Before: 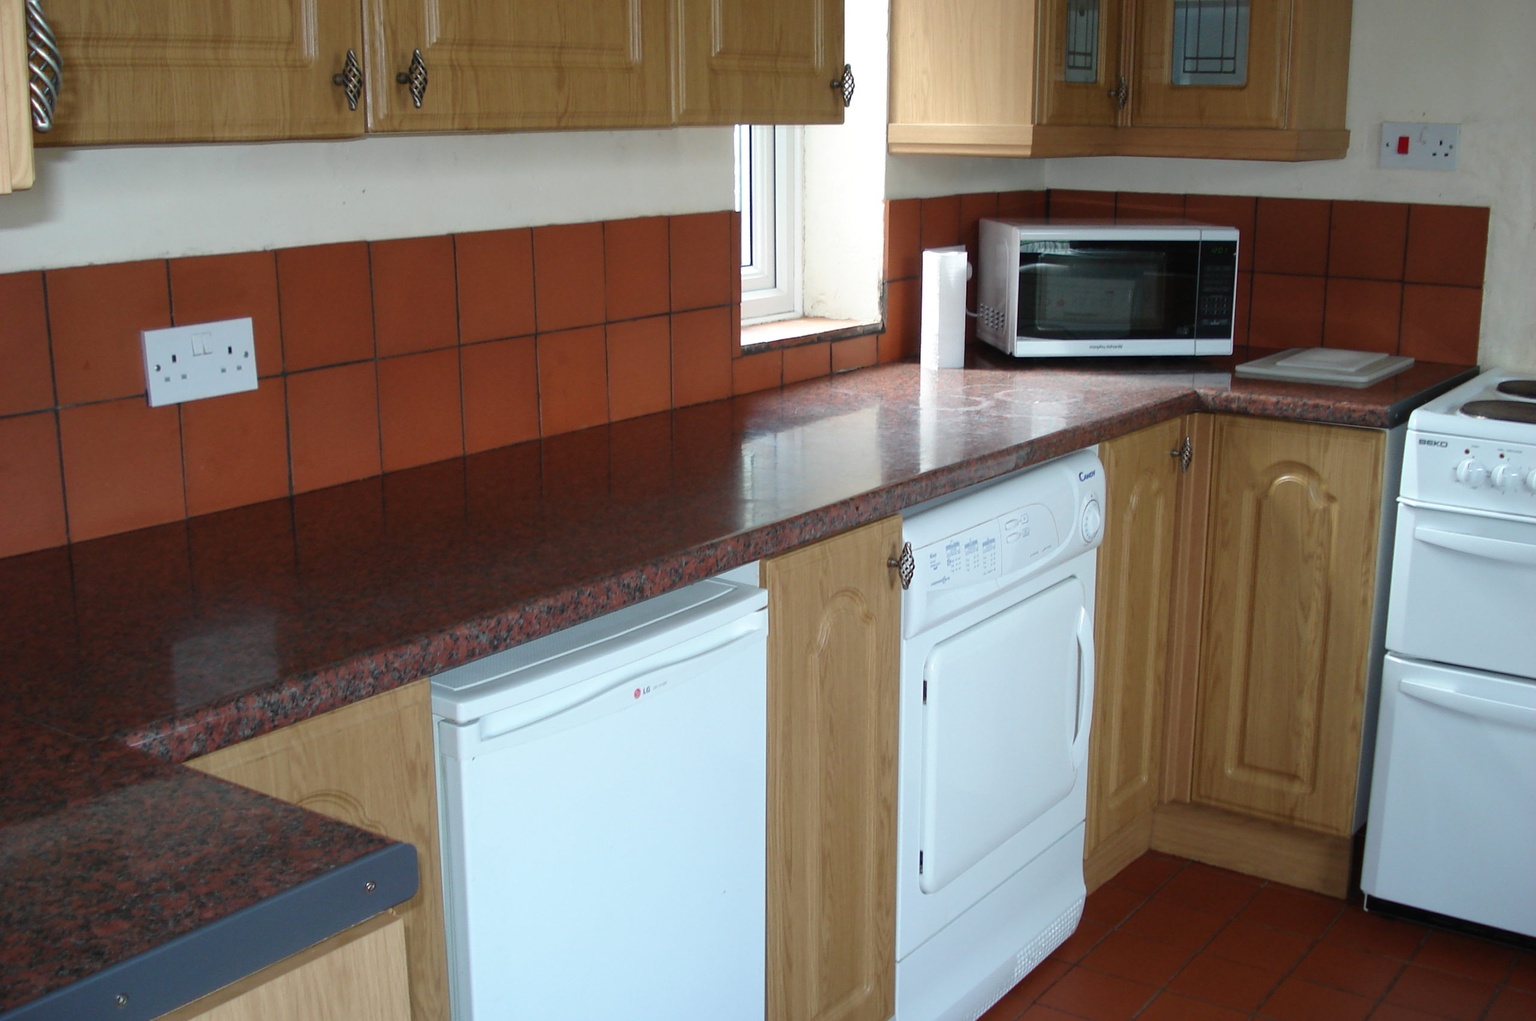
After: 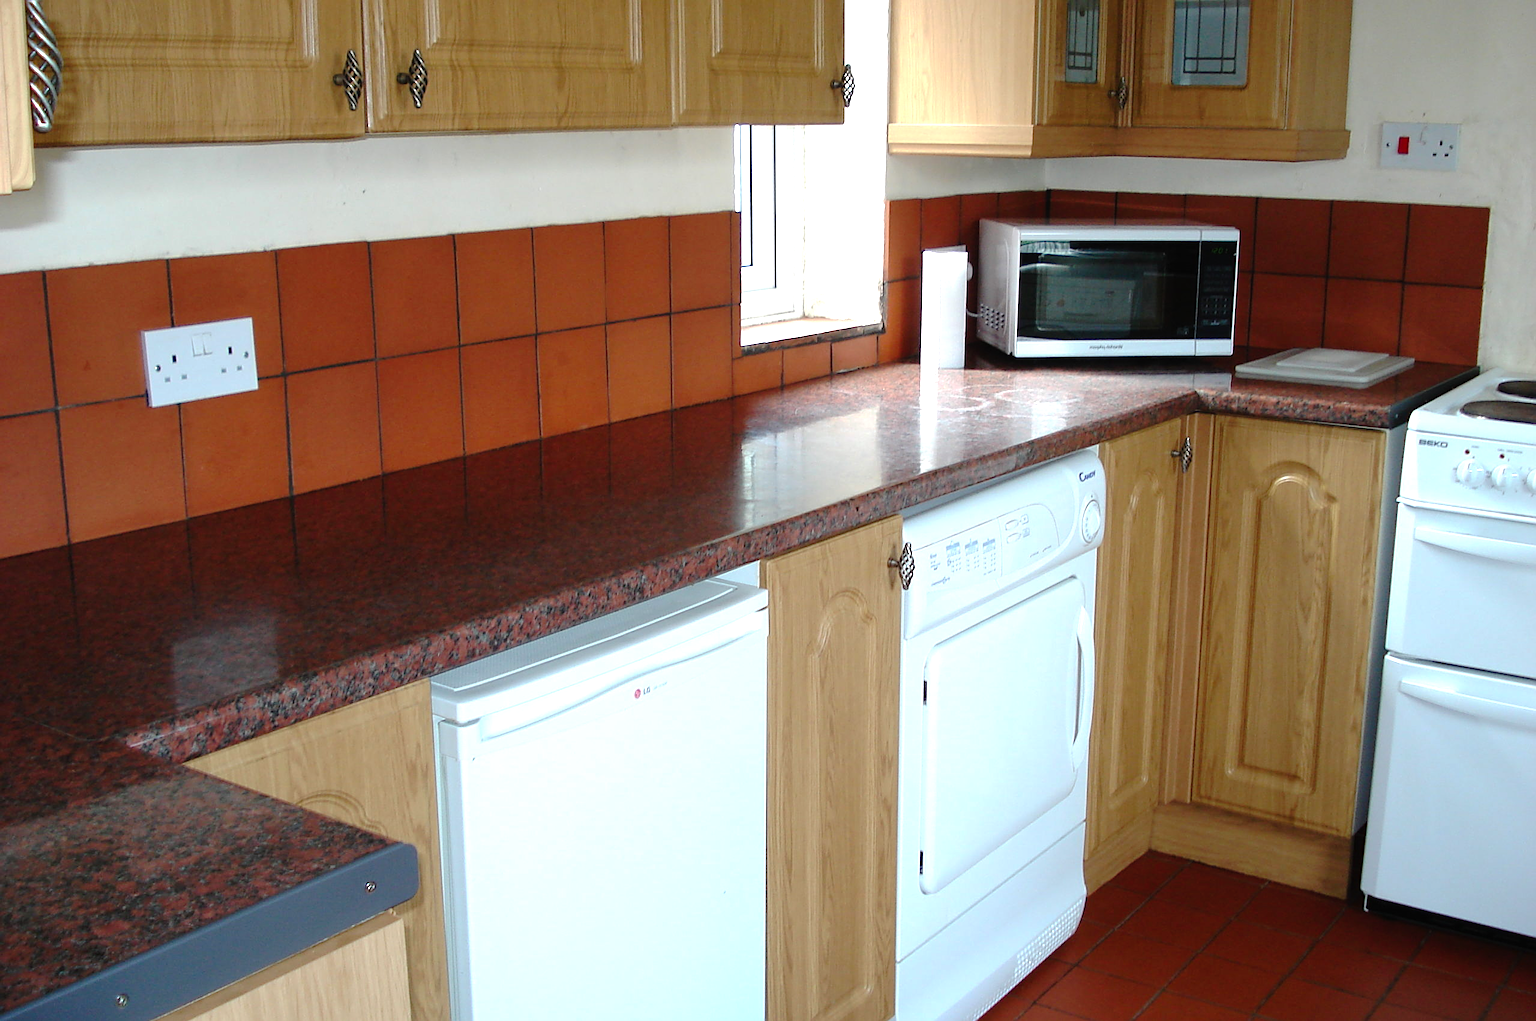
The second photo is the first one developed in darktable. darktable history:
exposure: exposure 0.636 EV, compensate highlight preservation false
sharpen: on, module defaults
tone curve: curves: ch0 [(0, 0) (0.003, 0.008) (0.011, 0.01) (0.025, 0.012) (0.044, 0.023) (0.069, 0.033) (0.1, 0.046) (0.136, 0.075) (0.177, 0.116) (0.224, 0.171) (0.277, 0.235) (0.335, 0.312) (0.399, 0.397) (0.468, 0.466) (0.543, 0.54) (0.623, 0.62) (0.709, 0.701) (0.801, 0.782) (0.898, 0.877) (1, 1)], preserve colors none
